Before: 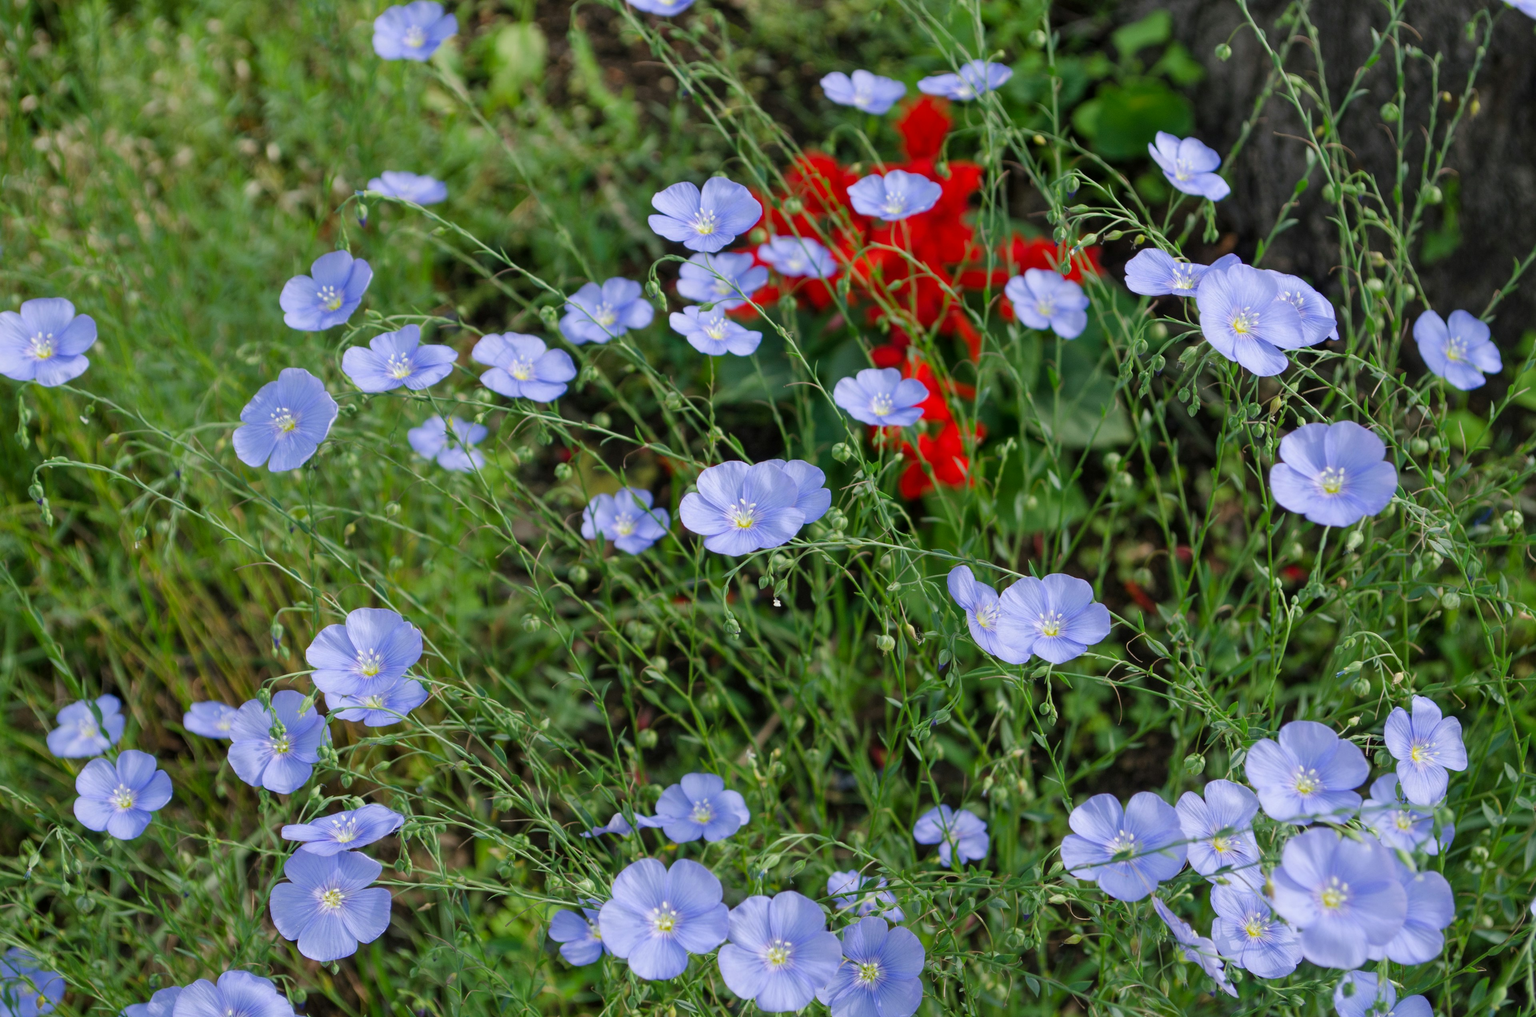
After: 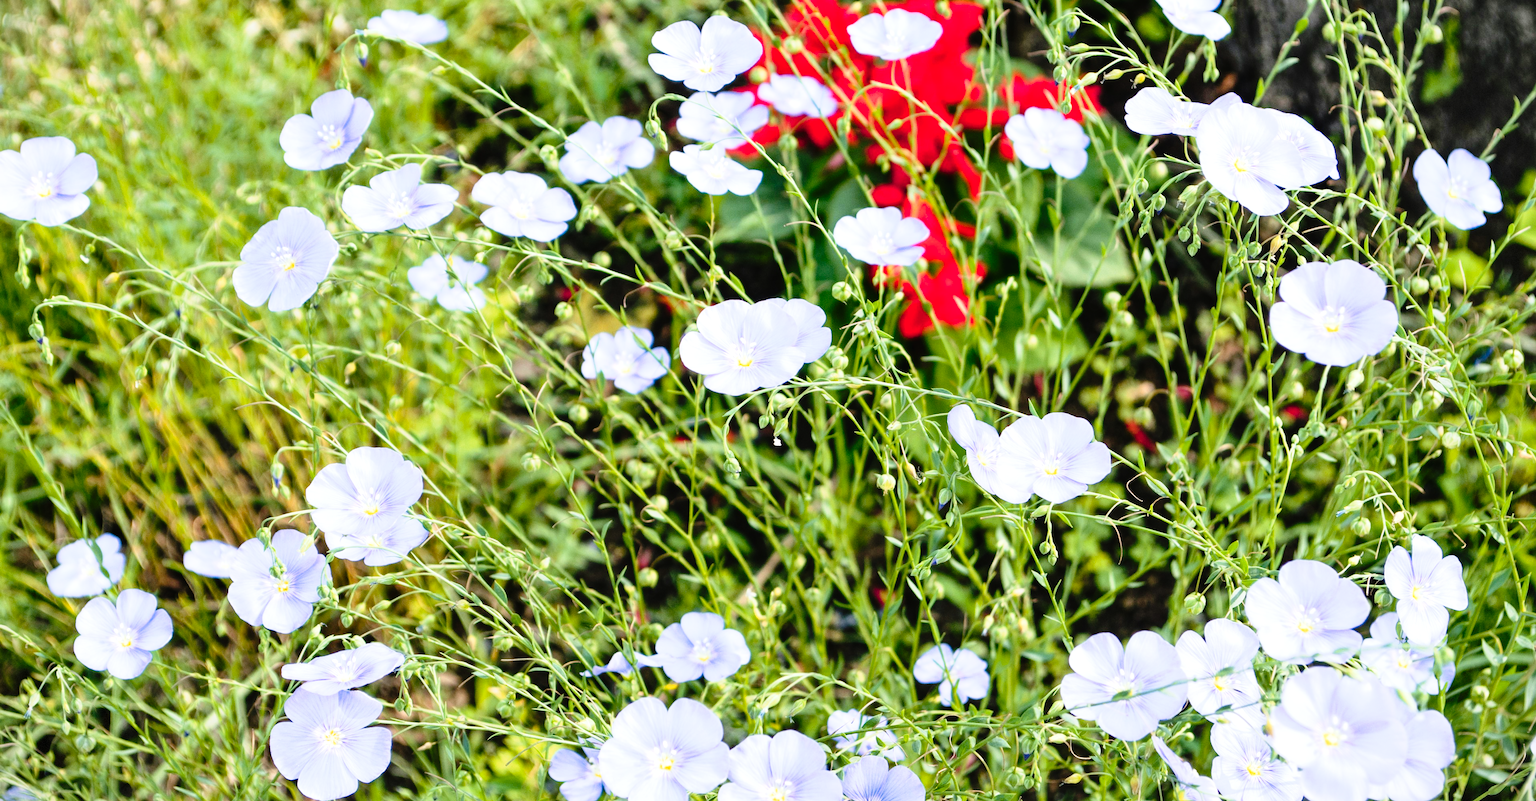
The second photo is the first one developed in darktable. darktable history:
exposure: black level correction 0, exposure 0.5 EV, compensate exposure bias true, compensate highlight preservation false
crop and rotate: top 15.861%, bottom 5.351%
contrast brightness saturation: contrast 0.154, brightness 0.04
tone curve: curves: ch0 [(0, 0.013) (0.129, 0.1) (0.327, 0.382) (0.489, 0.573) (0.66, 0.748) (0.858, 0.926) (1, 0.977)]; ch1 [(0, 0) (0.353, 0.344) (0.45, 0.46) (0.498, 0.498) (0.521, 0.512) (0.563, 0.559) (0.592, 0.585) (0.647, 0.68) (1, 1)]; ch2 [(0, 0) (0.333, 0.346) (0.375, 0.375) (0.427, 0.44) (0.476, 0.492) (0.511, 0.508) (0.528, 0.533) (0.579, 0.61) (0.612, 0.644) (0.66, 0.715) (1, 1)], preserve colors none
vignetting: fall-off start 99.73%, brightness -0.263, width/height ratio 1.32, dithering 8-bit output
tone equalizer: -8 EV -0.759 EV, -7 EV -0.672 EV, -6 EV -0.58 EV, -5 EV -0.4 EV, -3 EV 0.37 EV, -2 EV 0.6 EV, -1 EV 0.686 EV, +0 EV 0.742 EV
shadows and highlights: shadows 31.91, highlights -33.07, soften with gaussian
color zones: curves: ch1 [(0.235, 0.558) (0.75, 0.5)]; ch2 [(0.25, 0.462) (0.749, 0.457)]
